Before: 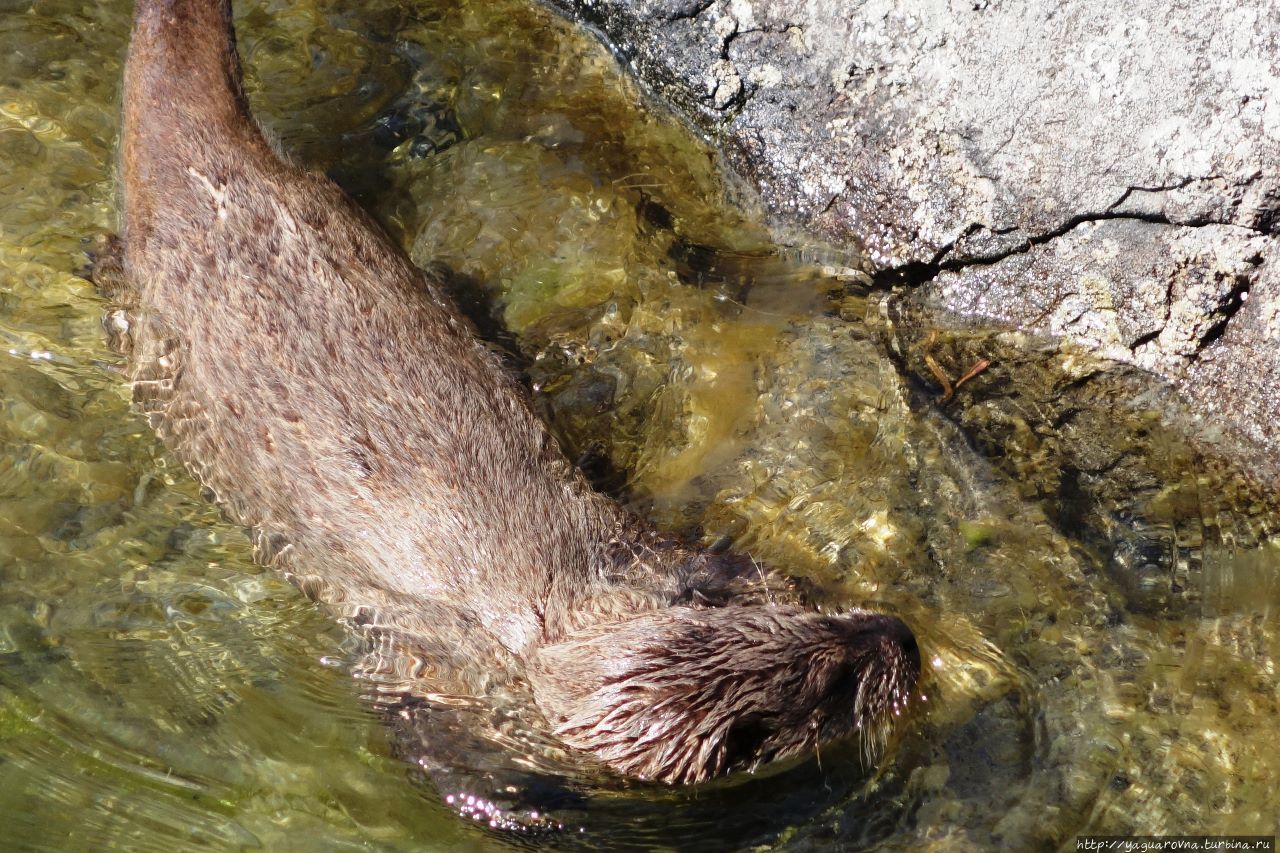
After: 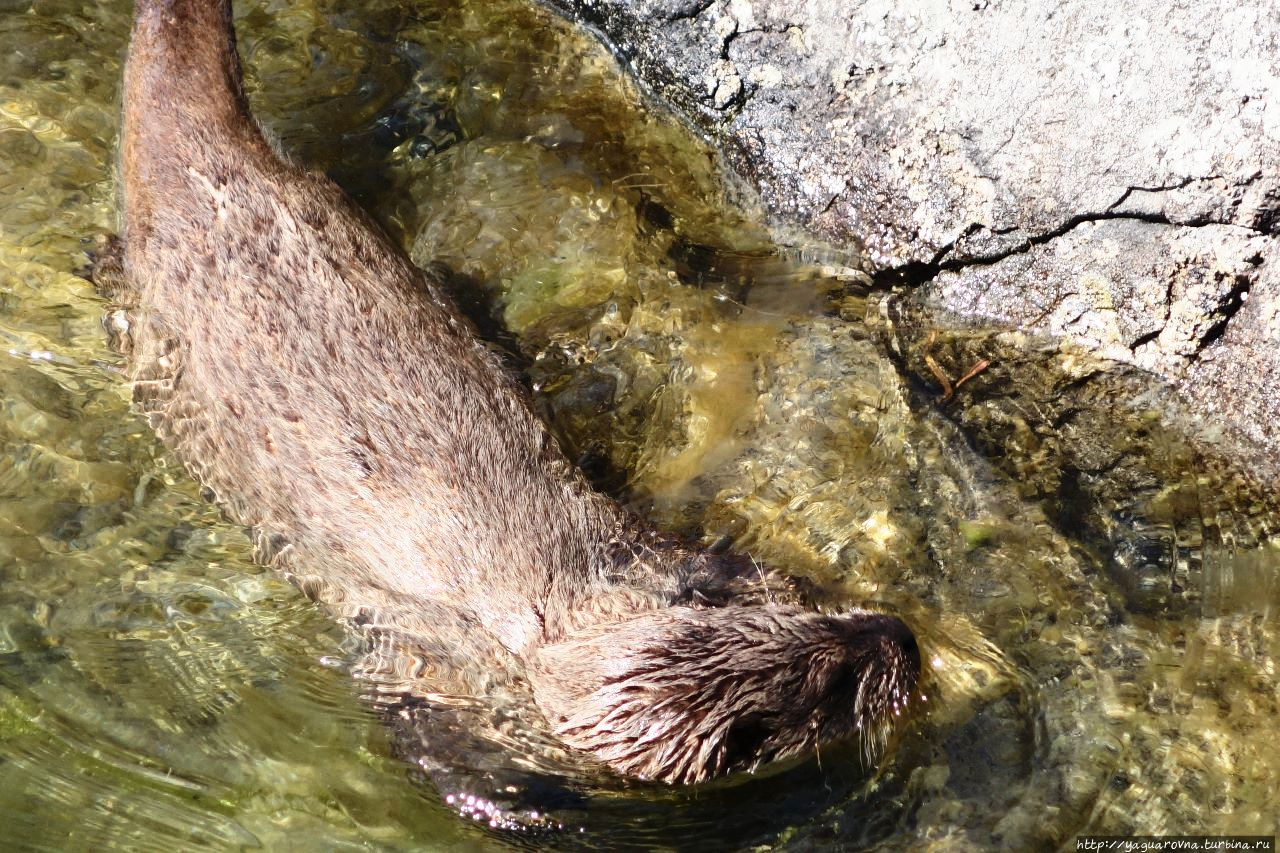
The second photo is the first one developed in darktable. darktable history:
contrast brightness saturation: contrast 0.237, brightness 0.095
